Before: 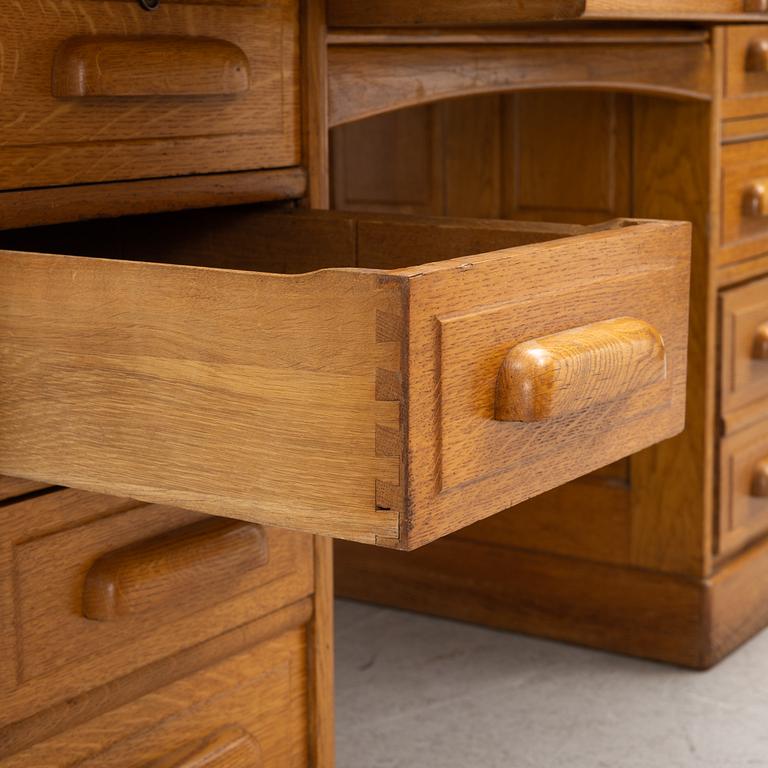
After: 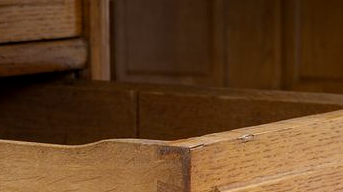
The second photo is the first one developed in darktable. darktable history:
white balance: red 0.931, blue 1.11
crop: left 28.64%, top 16.832%, right 26.637%, bottom 58.055%
graduated density: rotation -0.352°, offset 57.64
local contrast: highlights 100%, shadows 100%, detail 120%, midtone range 0.2
